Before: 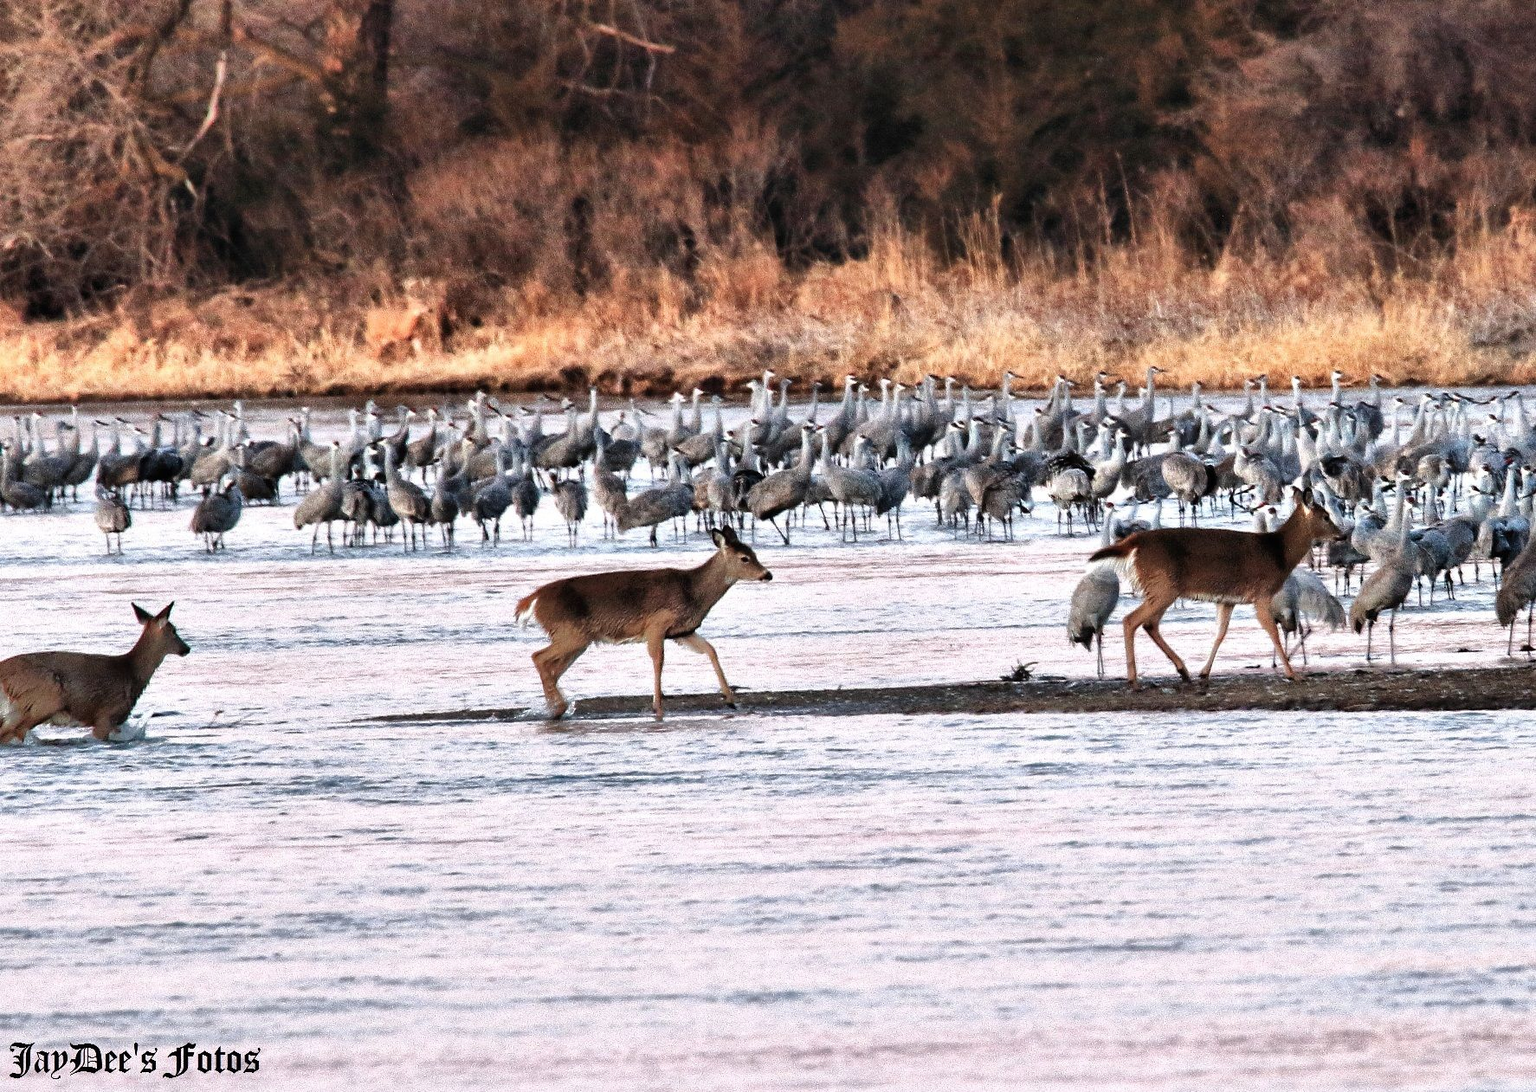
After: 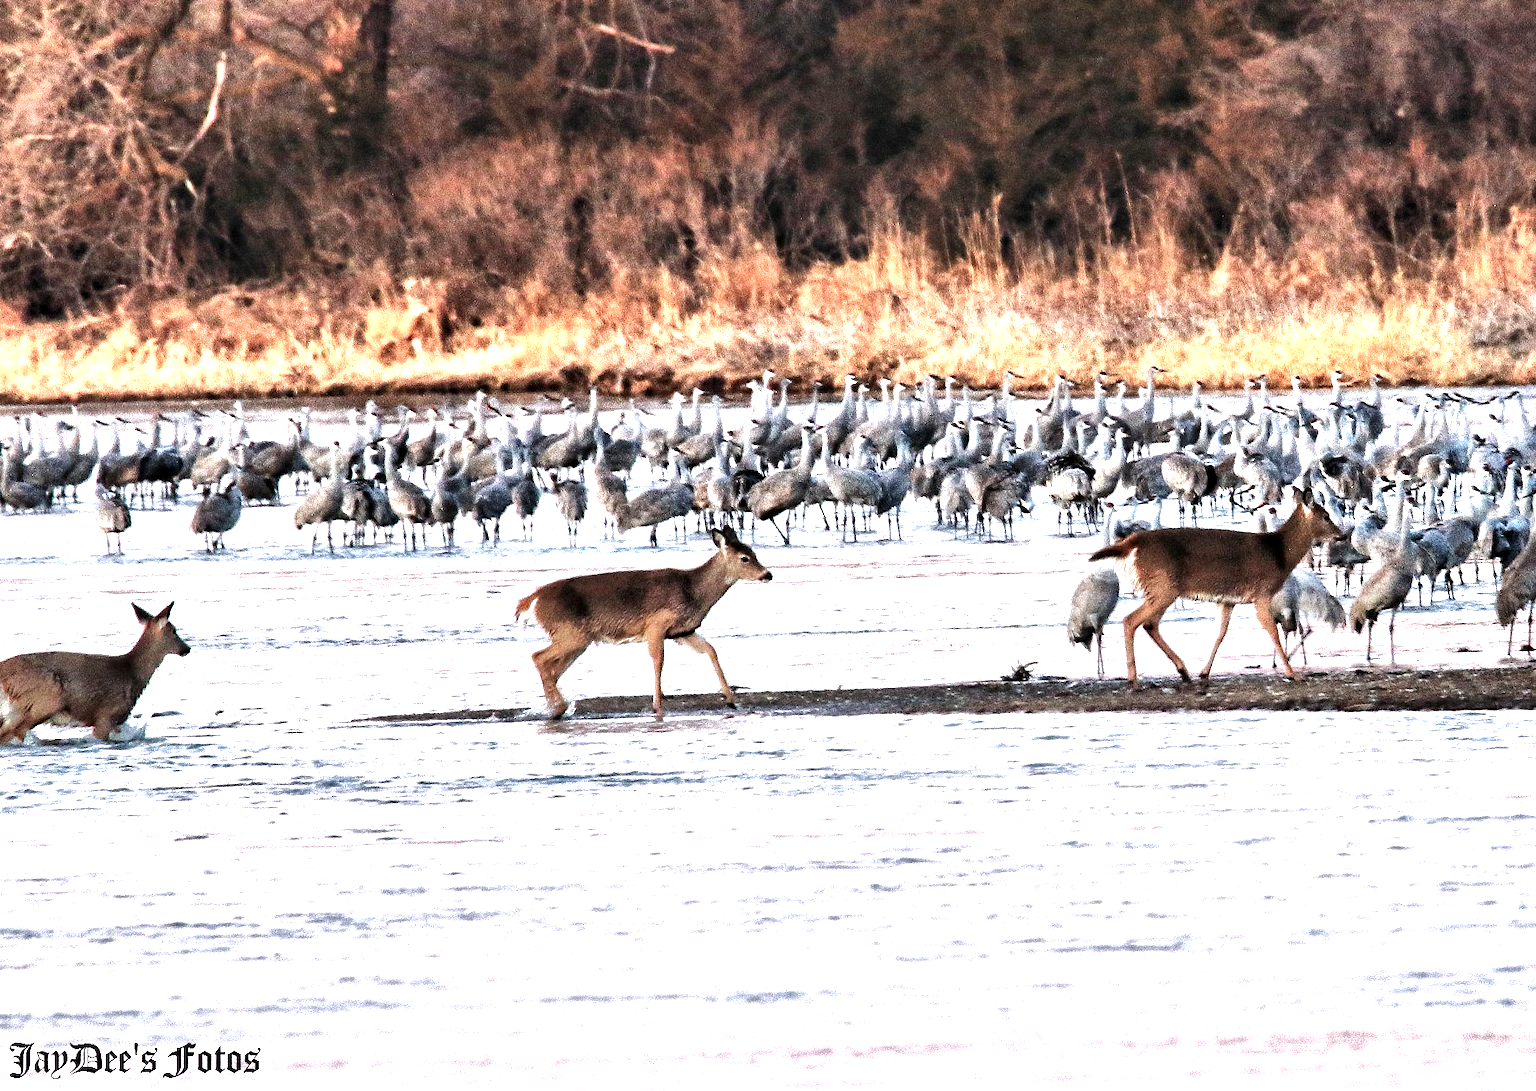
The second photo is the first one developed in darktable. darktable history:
levels: levels [0, 0.51, 1]
contrast equalizer: y [[0.5, 0.5, 0.544, 0.569, 0.5, 0.5], [0.5 ×6], [0.5 ×6], [0 ×6], [0 ×6]]
color balance: on, module defaults
exposure: black level correction 0, exposure 0.953 EV, compensate exposure bias true, compensate highlight preservation false
grain: coarseness 0.09 ISO, strength 40%
